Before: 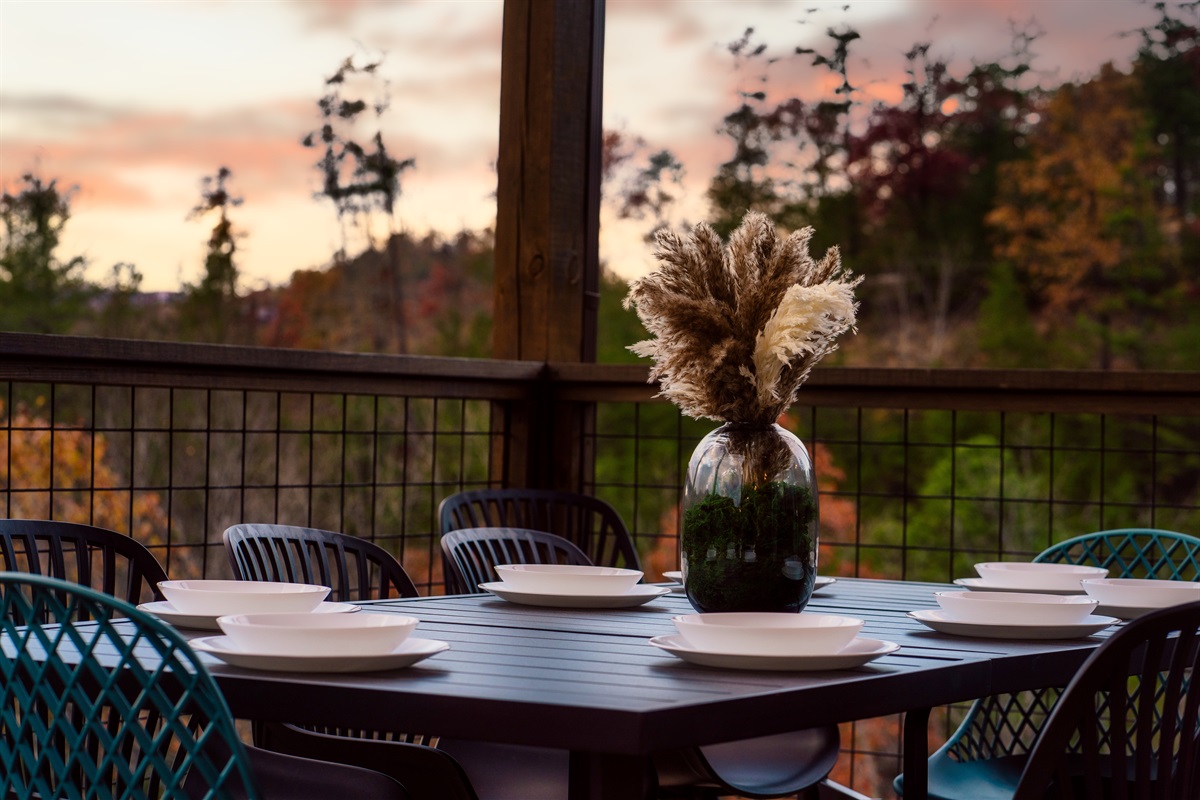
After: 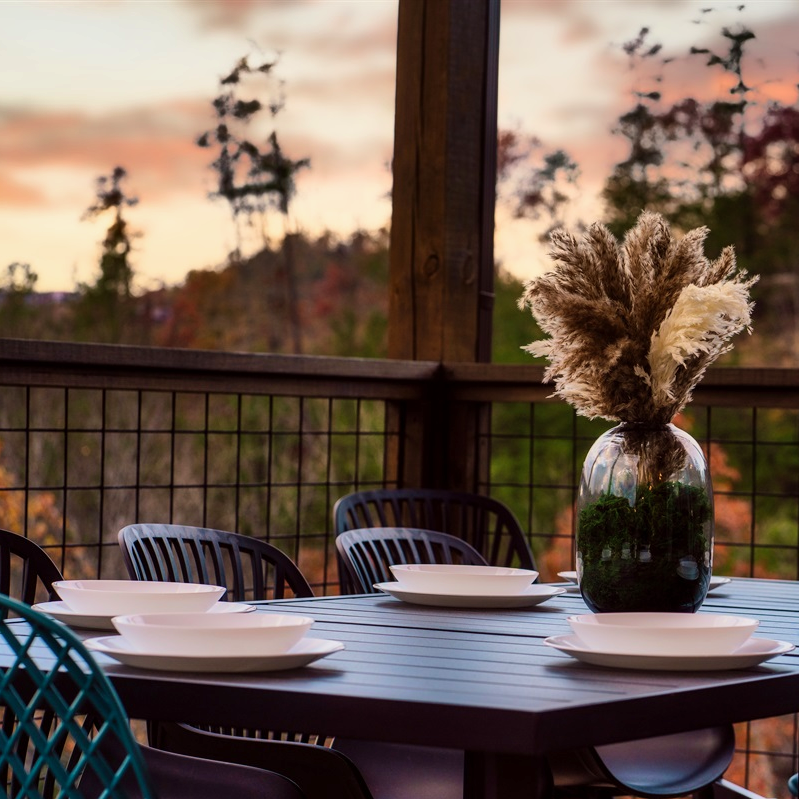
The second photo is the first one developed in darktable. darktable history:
shadows and highlights: shadows 43.71, white point adjustment -1.46, soften with gaussian
crop and rotate: left 8.786%, right 24.548%
velvia: strength 17%
